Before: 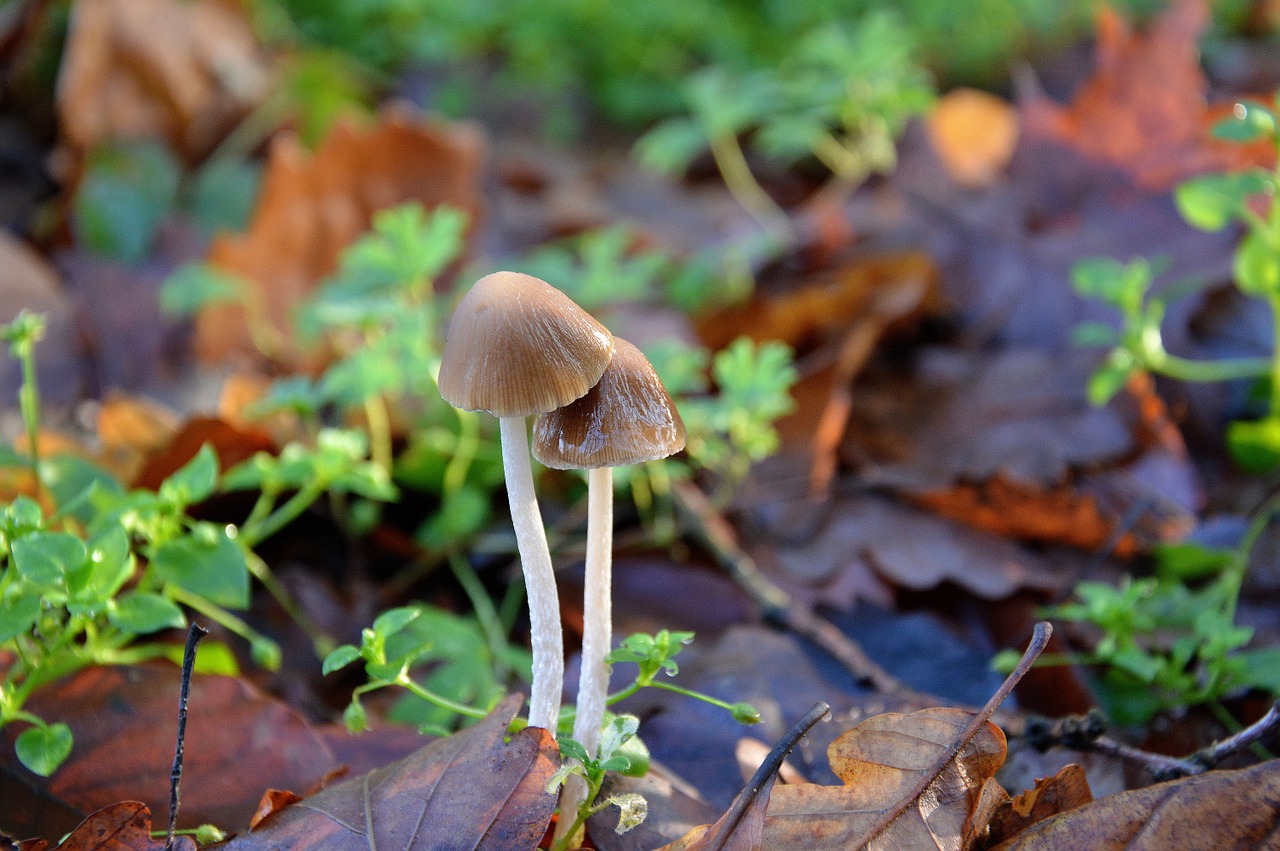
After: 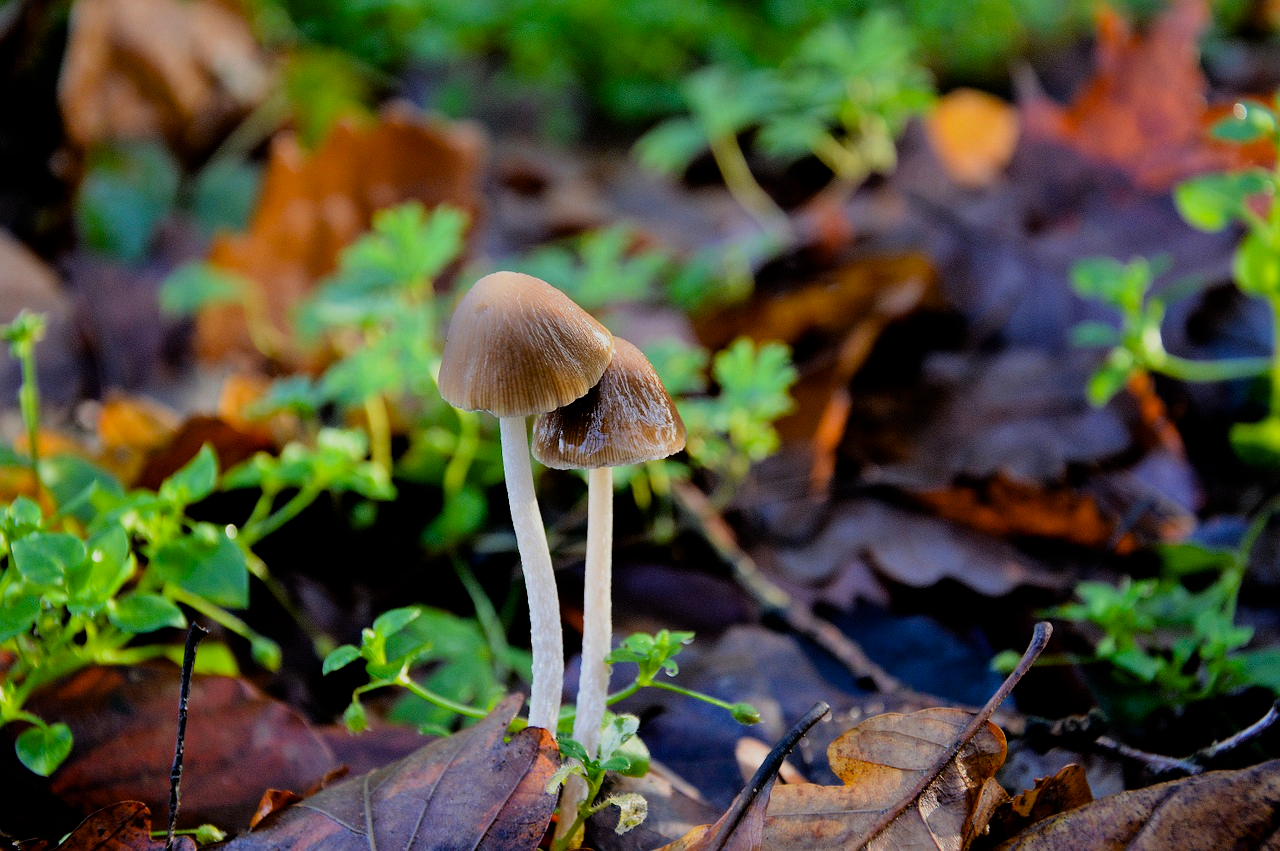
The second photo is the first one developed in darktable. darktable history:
color correction: saturation 1.11
exposure: black level correction 0.006, exposure -0.226 EV, compensate highlight preservation false
color balance rgb: linear chroma grading › shadows -8%, linear chroma grading › global chroma 10%, perceptual saturation grading › global saturation 2%, perceptual saturation grading › highlights -2%, perceptual saturation grading › mid-tones 4%, perceptual saturation grading › shadows 8%, perceptual brilliance grading › global brilliance 2%, perceptual brilliance grading › highlights -4%, global vibrance 16%, saturation formula JzAzBz (2021)
contrast brightness saturation: saturation -0.05
filmic rgb: black relative exposure -5 EV, hardness 2.88, contrast 1.3, highlights saturation mix -30%
tone equalizer: on, module defaults
